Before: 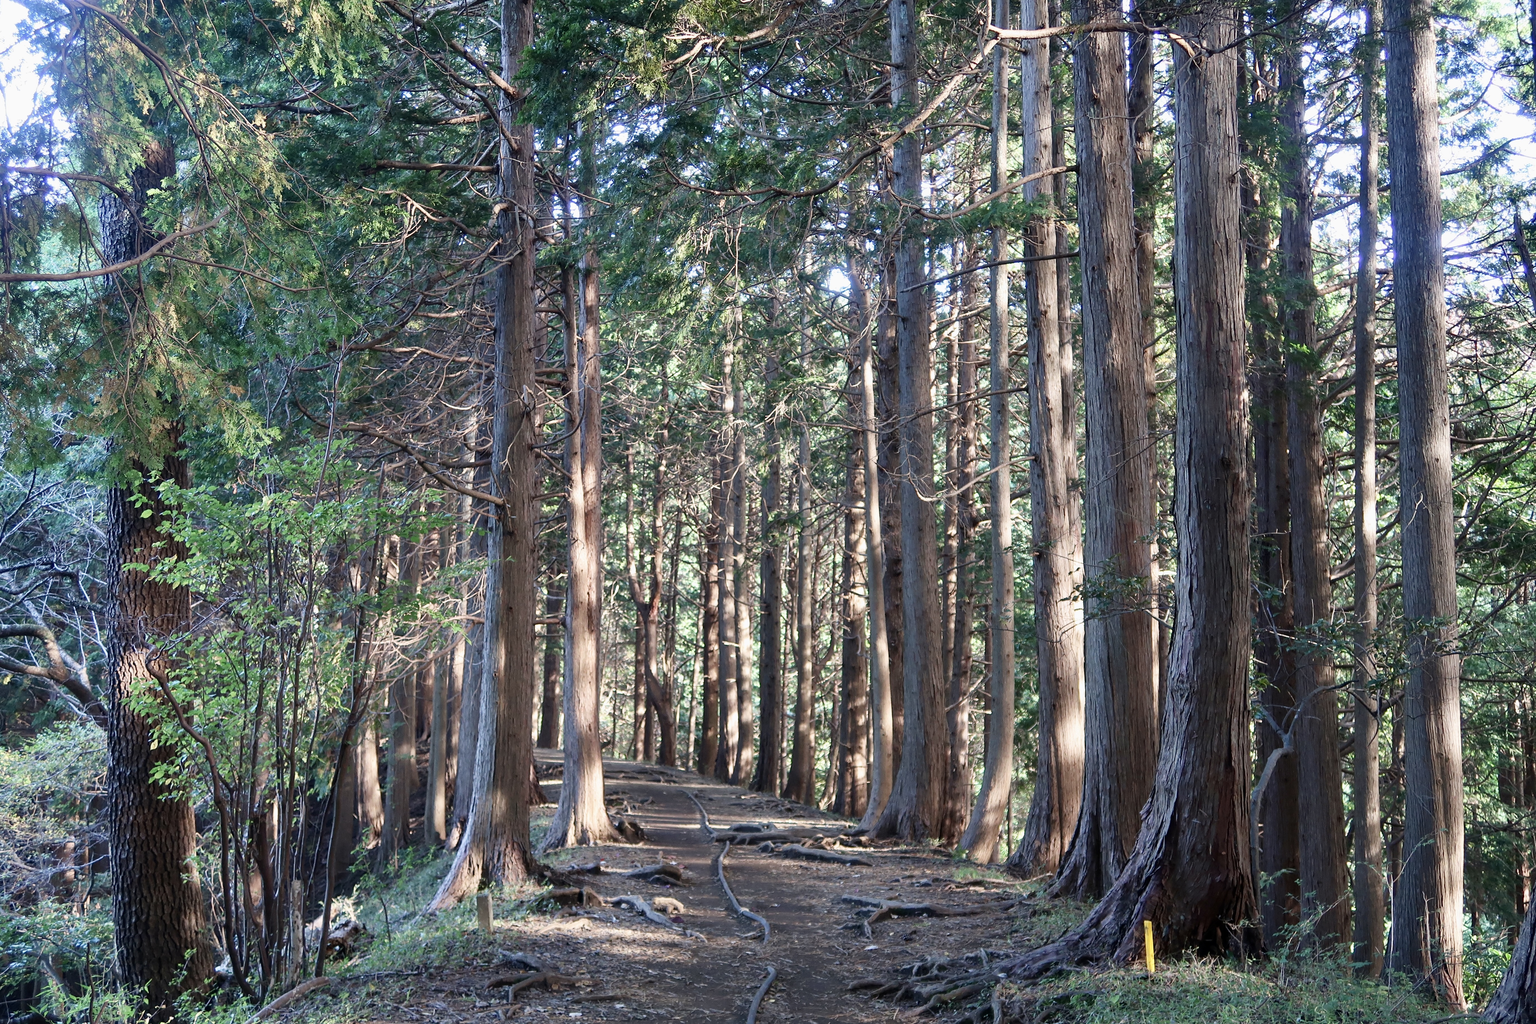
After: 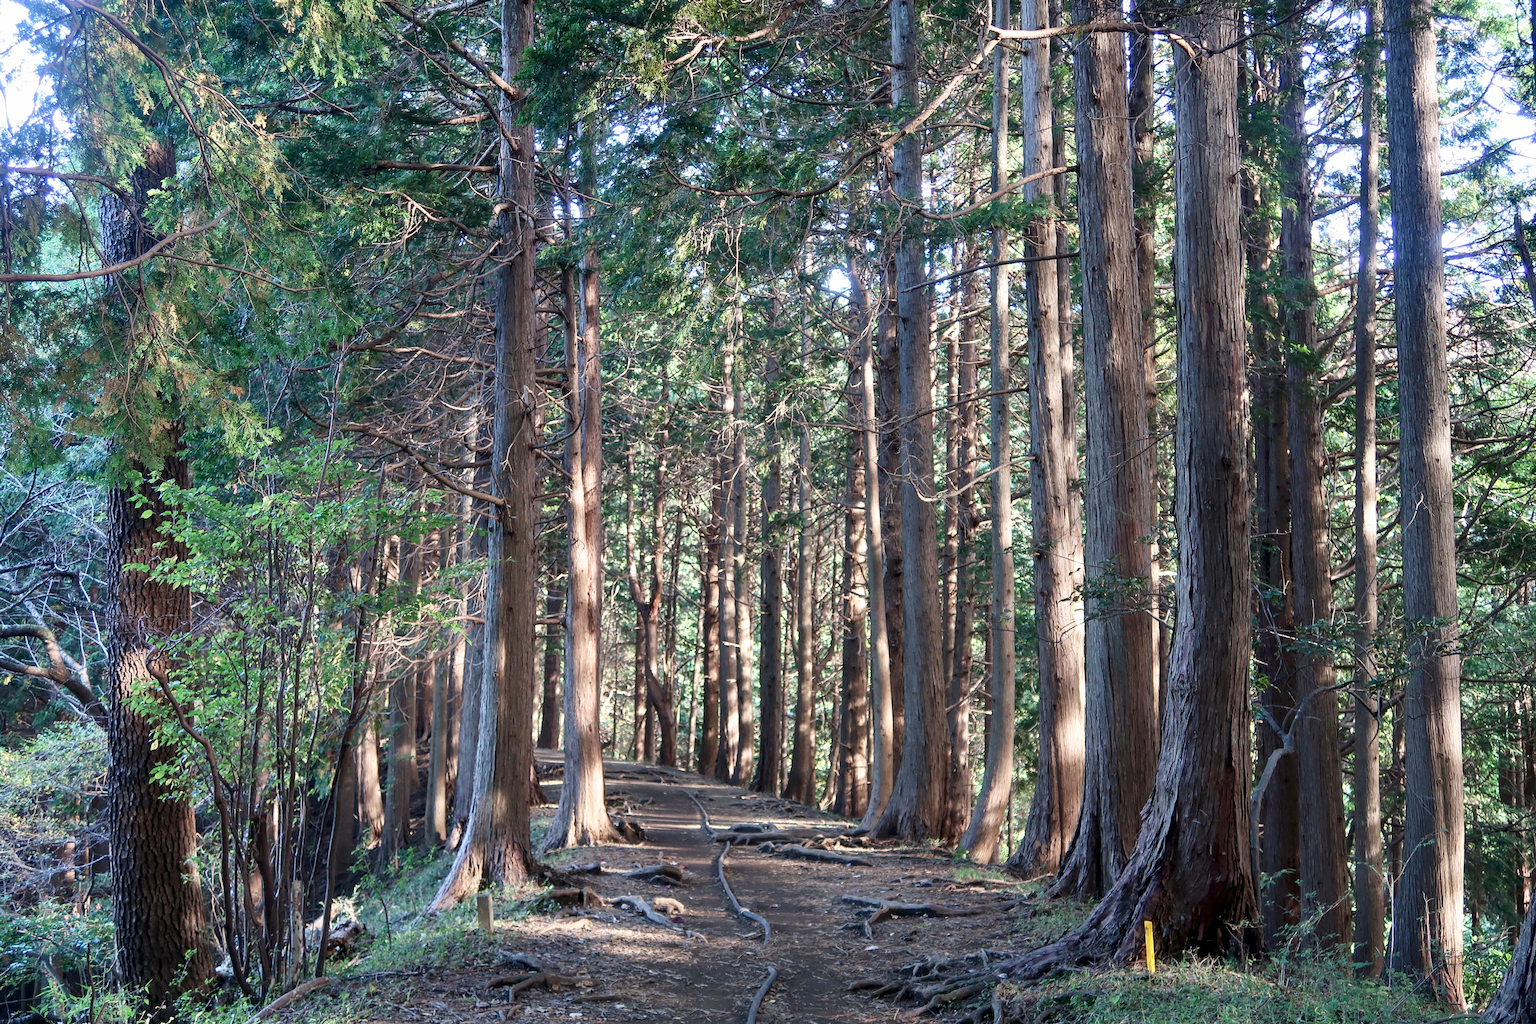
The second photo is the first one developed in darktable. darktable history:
local contrast: highlights 100%, shadows 101%, detail 120%, midtone range 0.2
